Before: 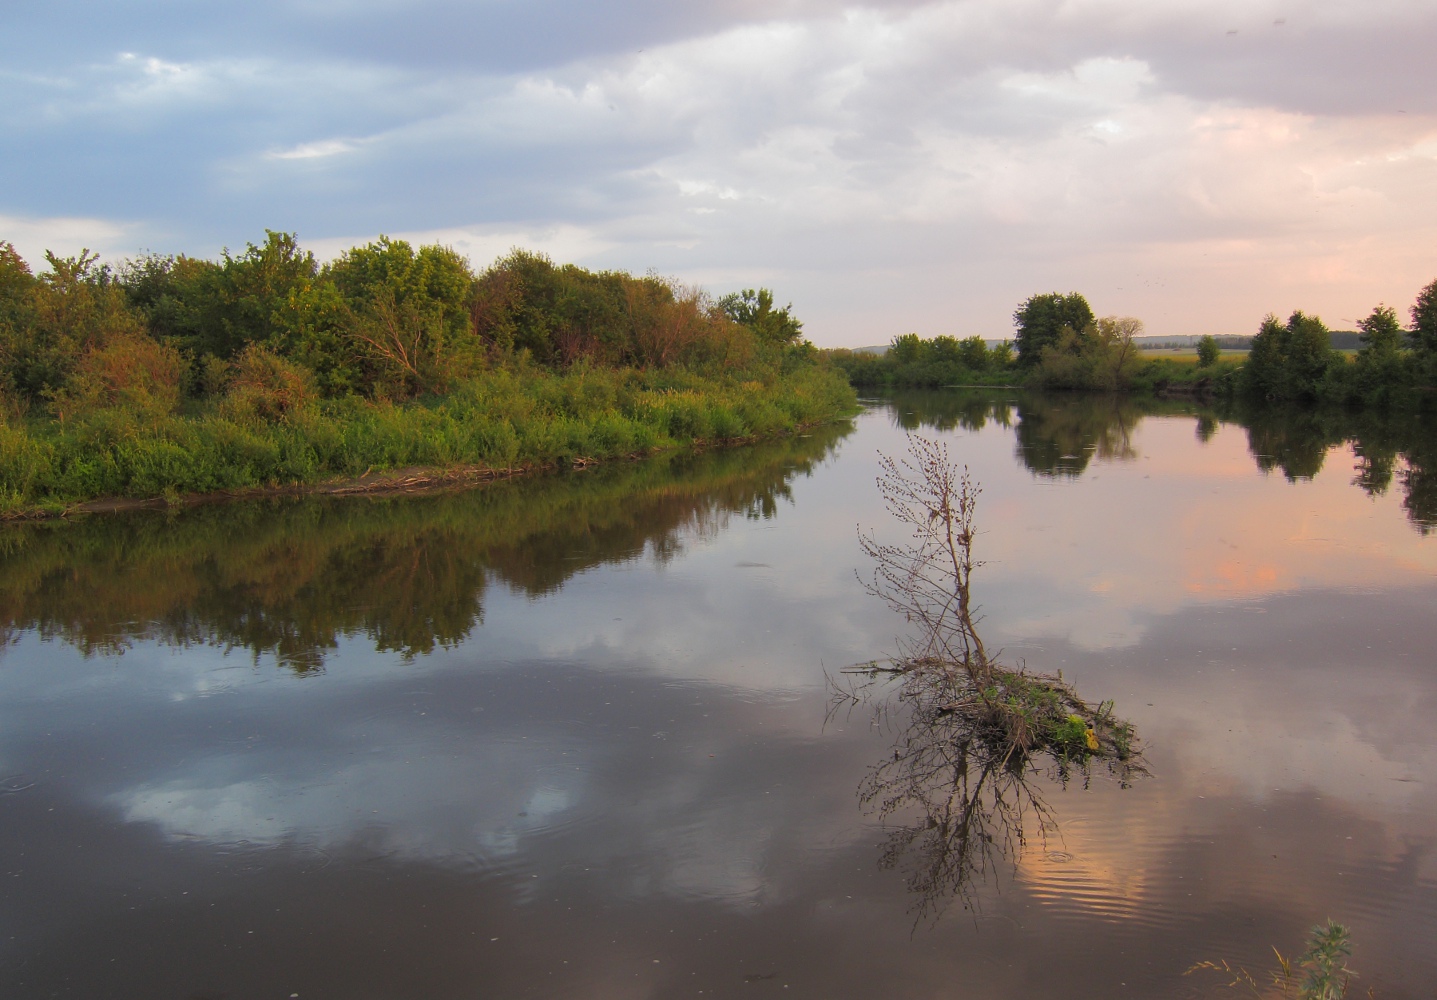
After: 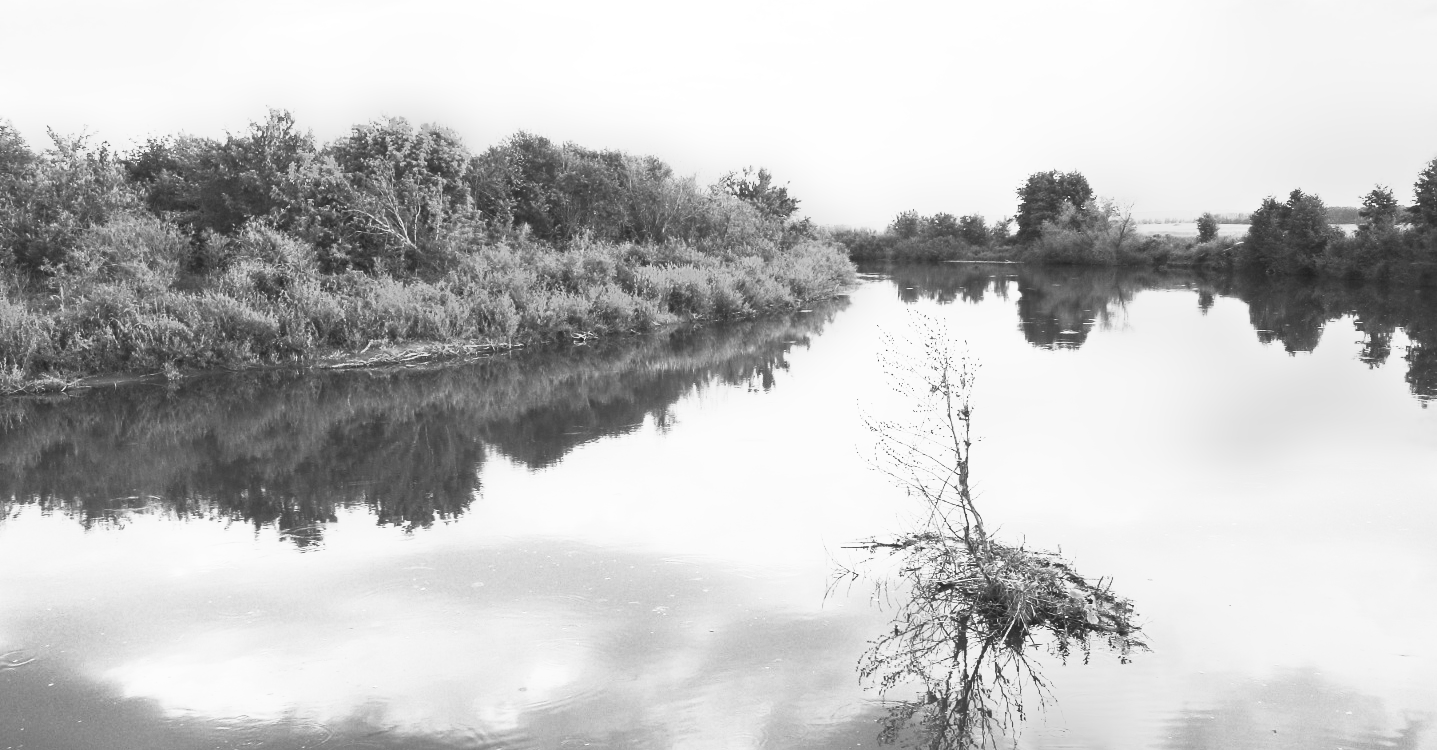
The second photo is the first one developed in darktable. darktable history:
color correction: highlights a* 15, highlights b* 31.55
exposure: black level correction 0.001, exposure 0.5 EV, compensate exposure bias true, compensate highlight preservation false
contrast brightness saturation: contrast 1, brightness 1, saturation 1
monochrome: a 16.06, b 15.48, size 1
crop and rotate: top 12.5%, bottom 12.5%
